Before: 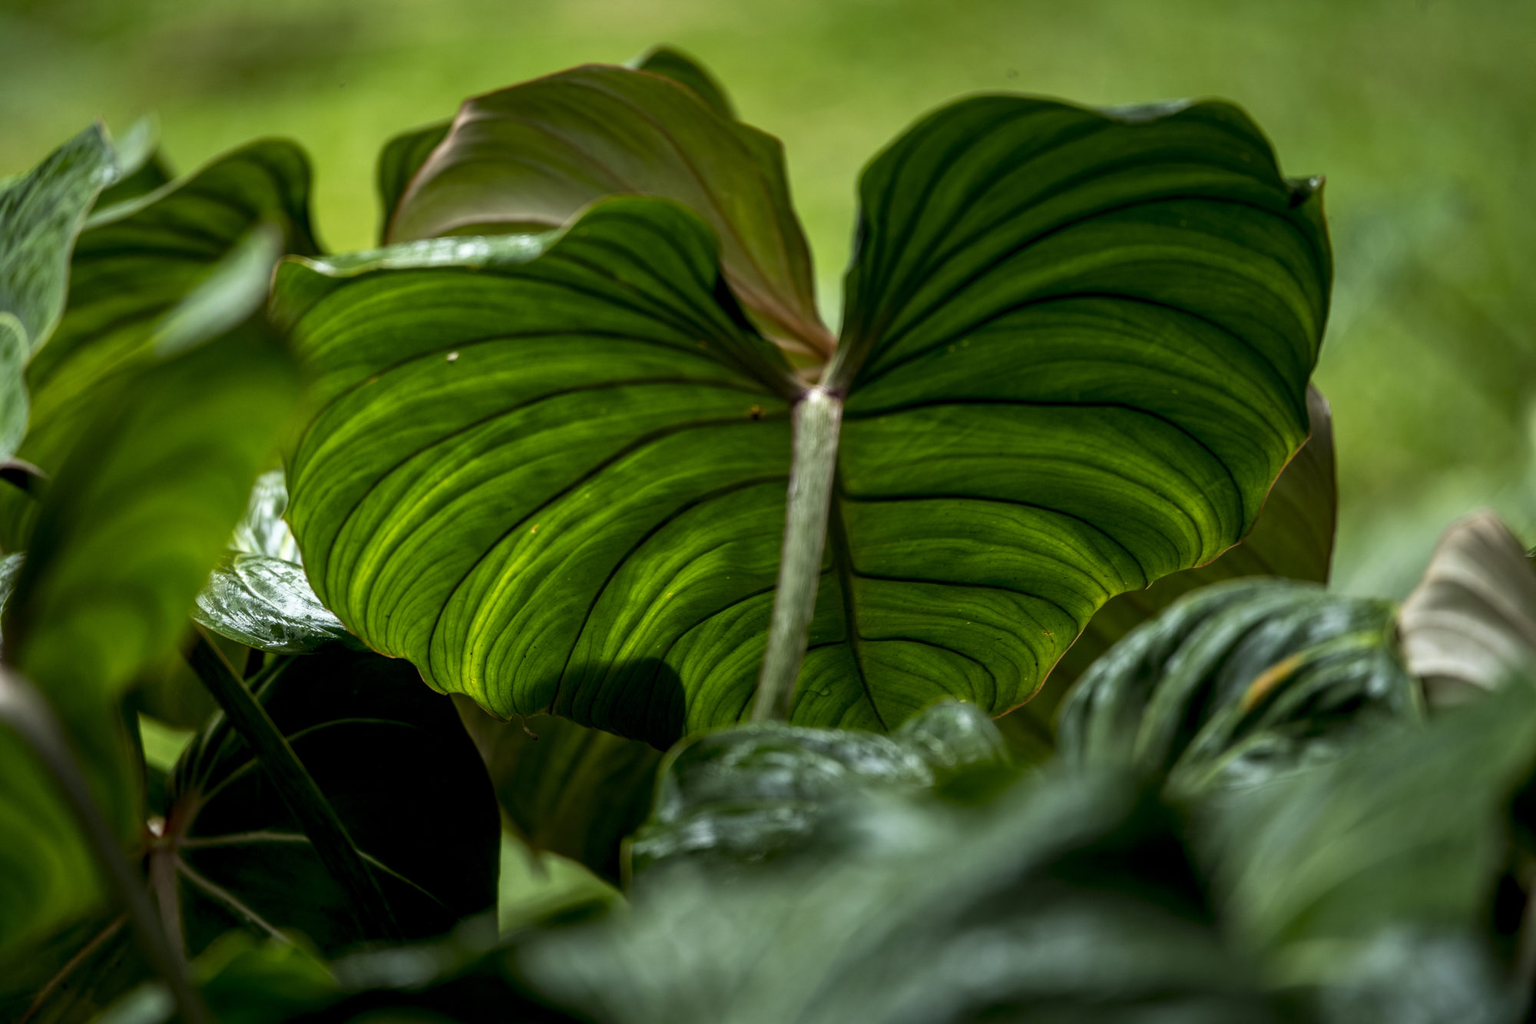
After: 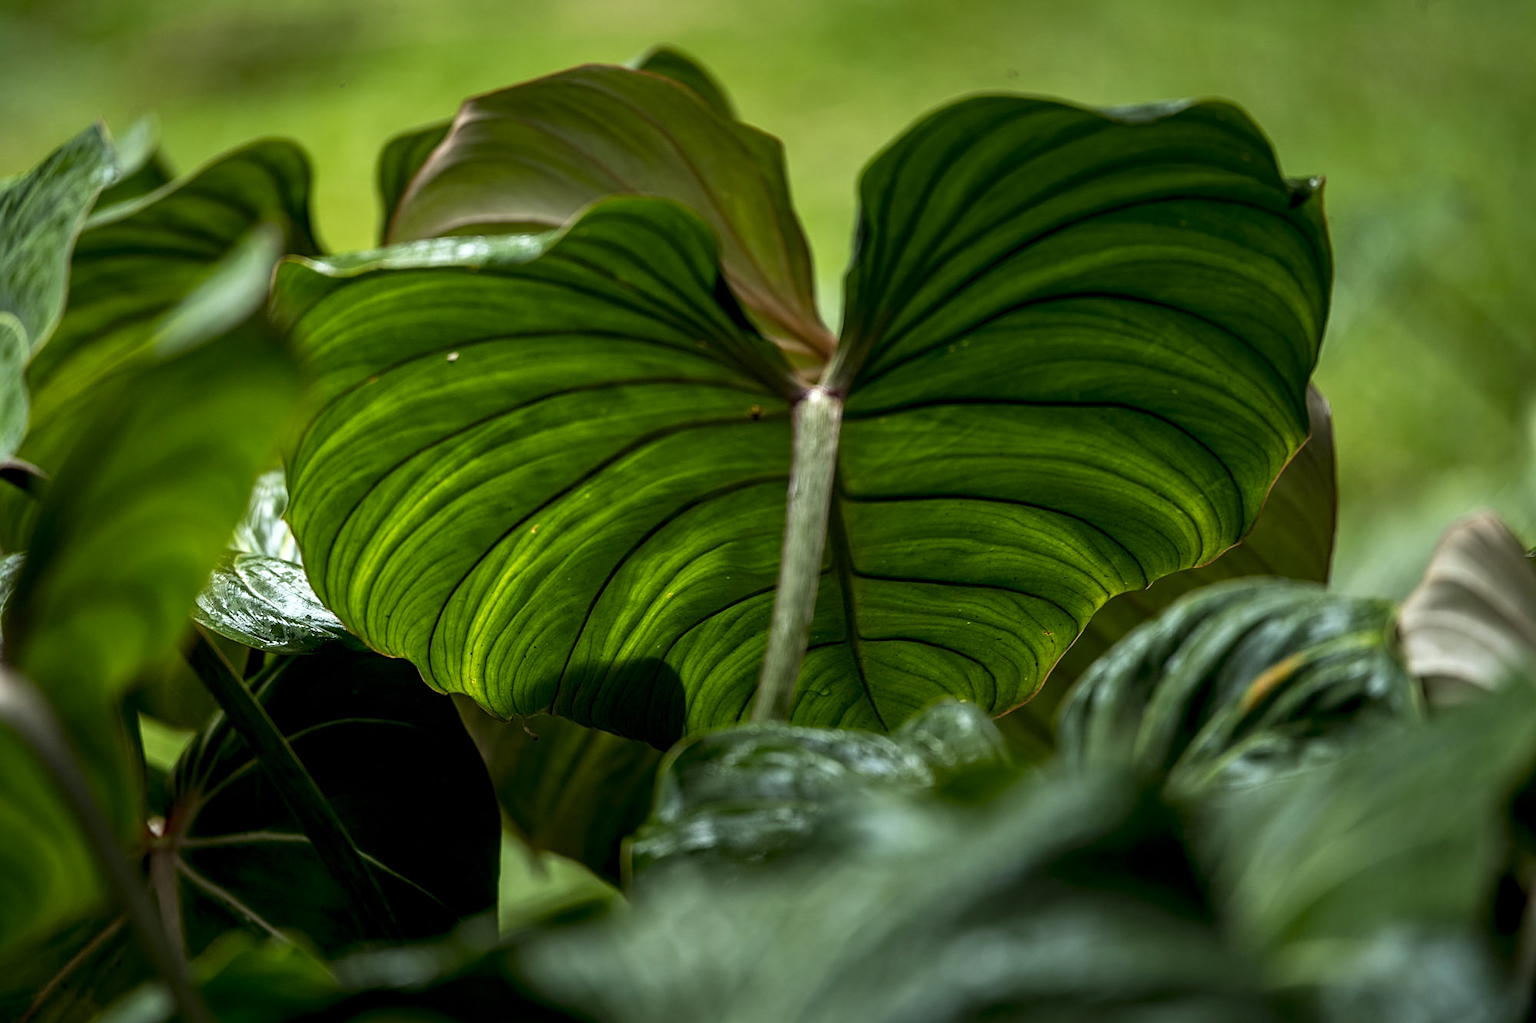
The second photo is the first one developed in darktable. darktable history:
exposure: exposure 0.073 EV, compensate highlight preservation false
sharpen: on, module defaults
color zones: curves: ch1 [(0.25, 0.5) (0.747, 0.71)]
